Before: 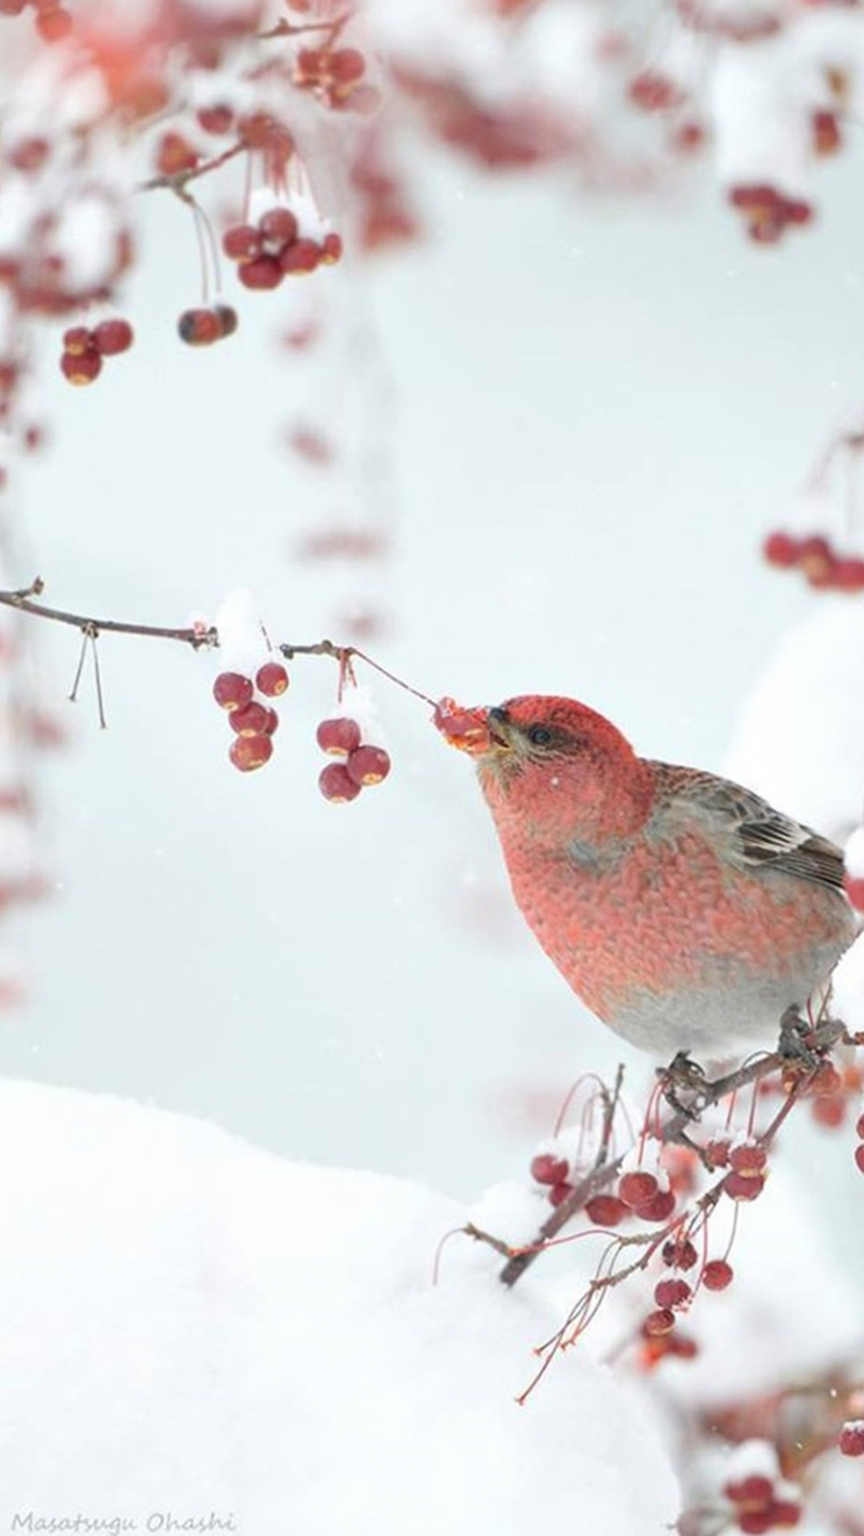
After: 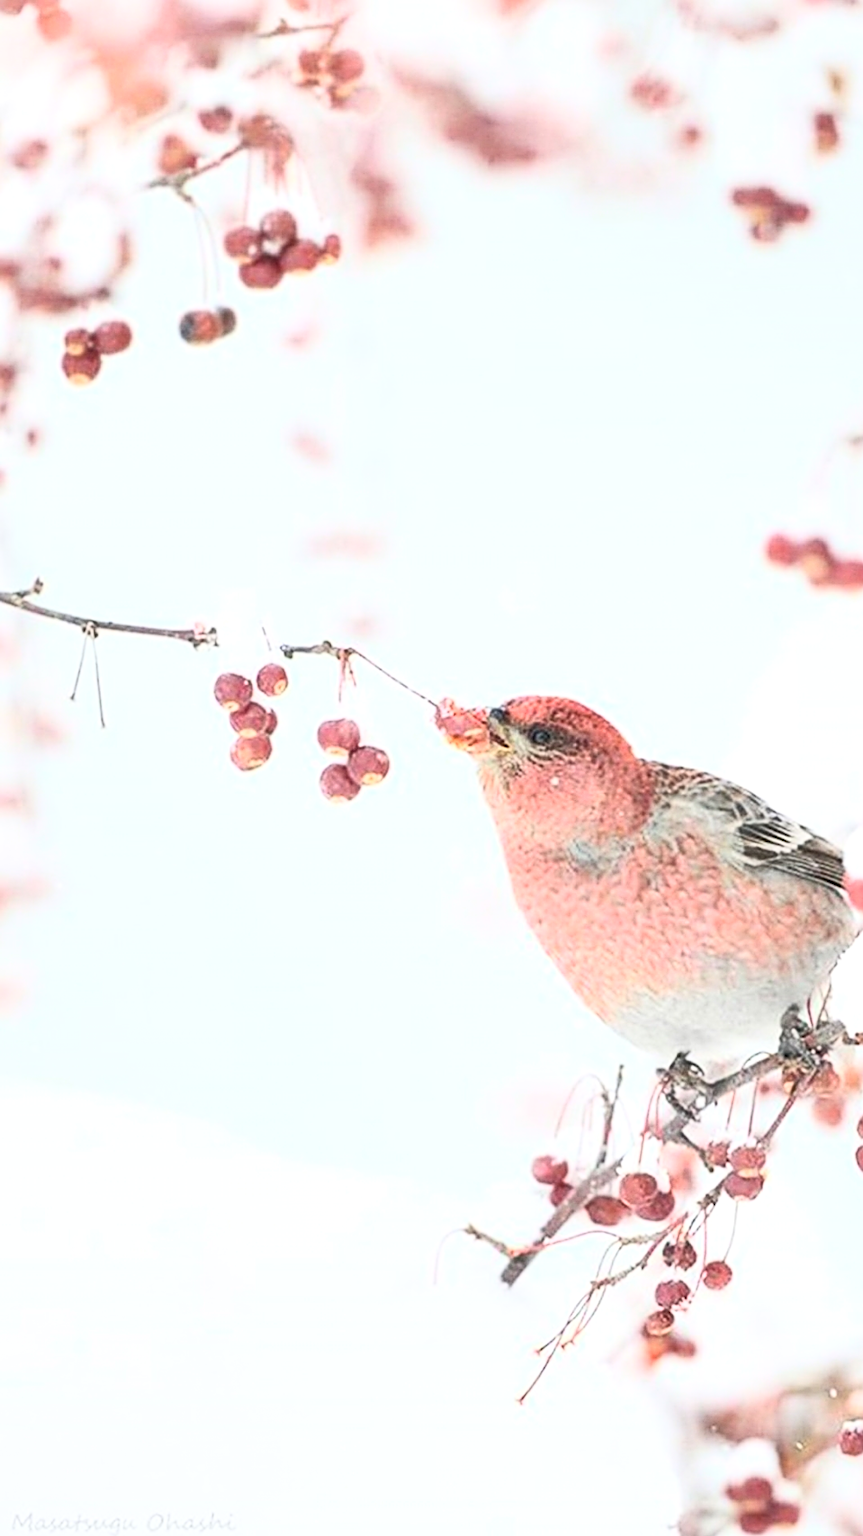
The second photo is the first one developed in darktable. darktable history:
sharpen: amount 0.6
contrast brightness saturation: contrast 0.39, brightness 0.53
local contrast: on, module defaults
